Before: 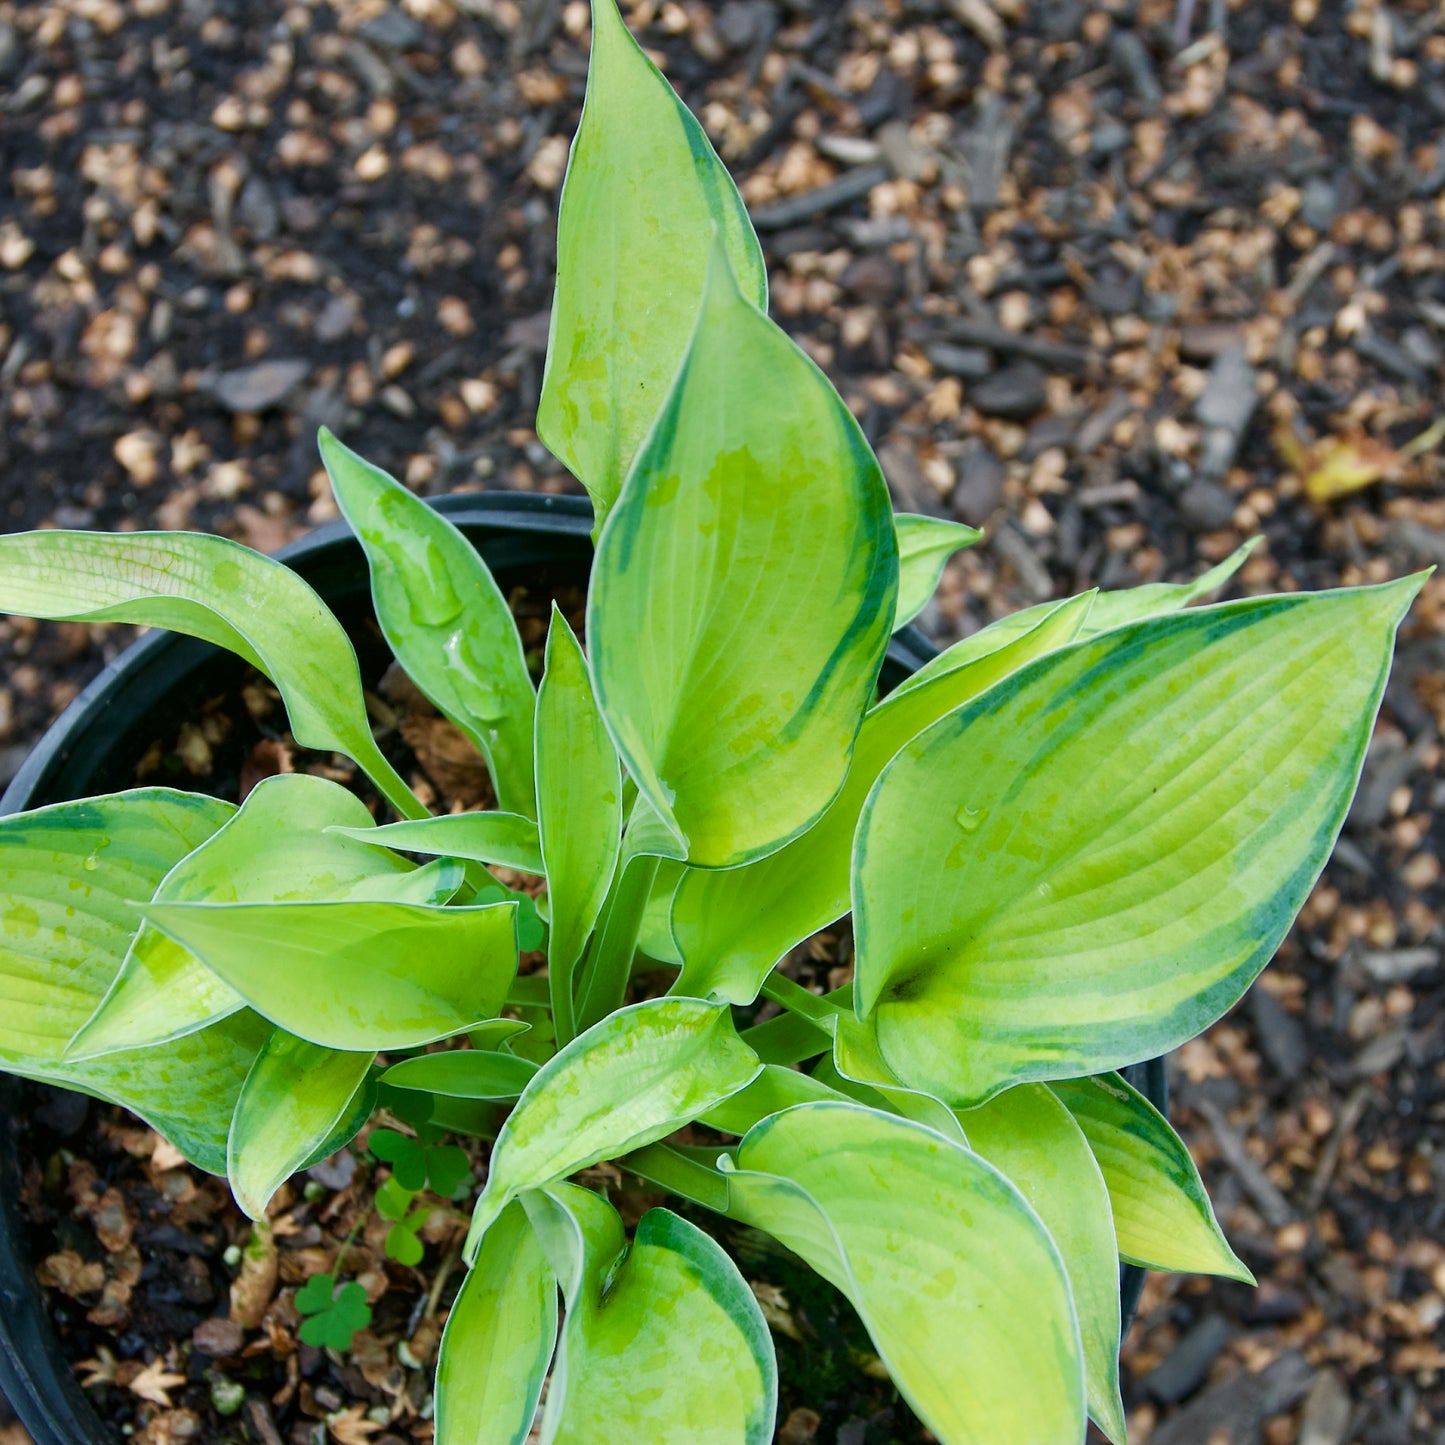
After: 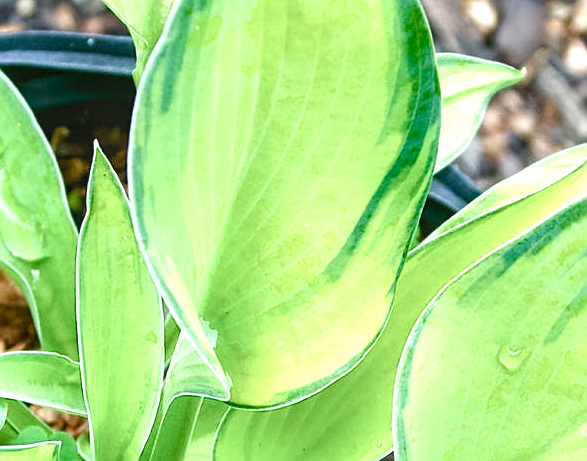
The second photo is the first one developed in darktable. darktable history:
color balance rgb: perceptual saturation grading › global saturation 20%, perceptual saturation grading › highlights -49.959%, perceptual saturation grading › shadows 24.943%
crop: left 31.7%, top 31.842%, right 27.617%, bottom 36.235%
sharpen: on, module defaults
exposure: black level correction 0, exposure 1 EV, compensate exposure bias true, compensate highlight preservation false
local contrast: on, module defaults
